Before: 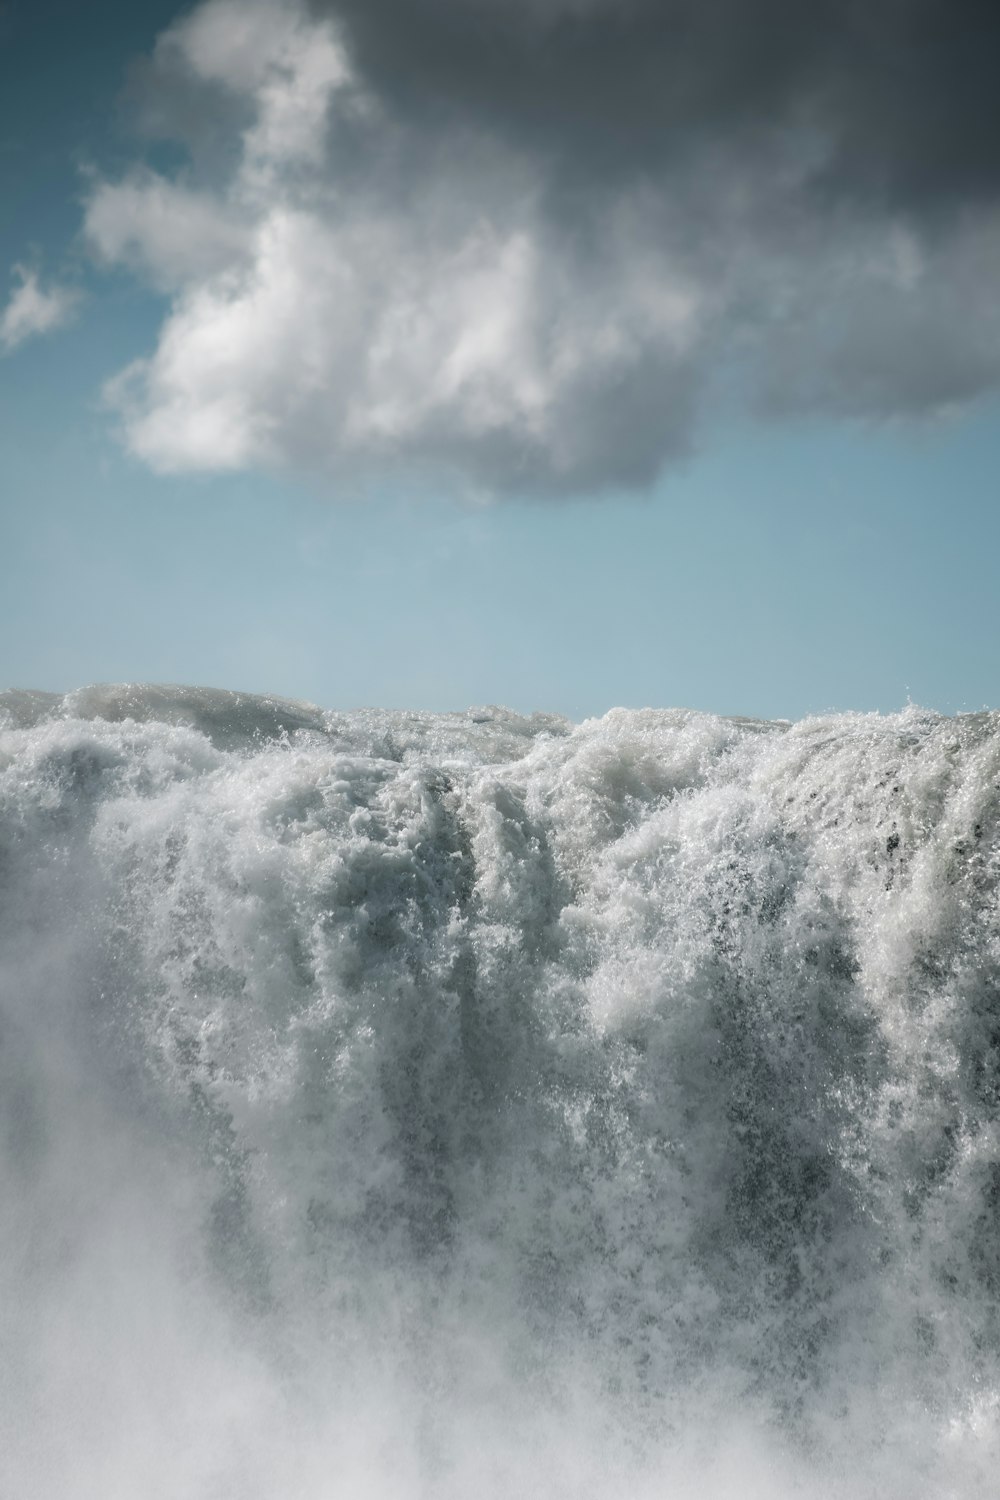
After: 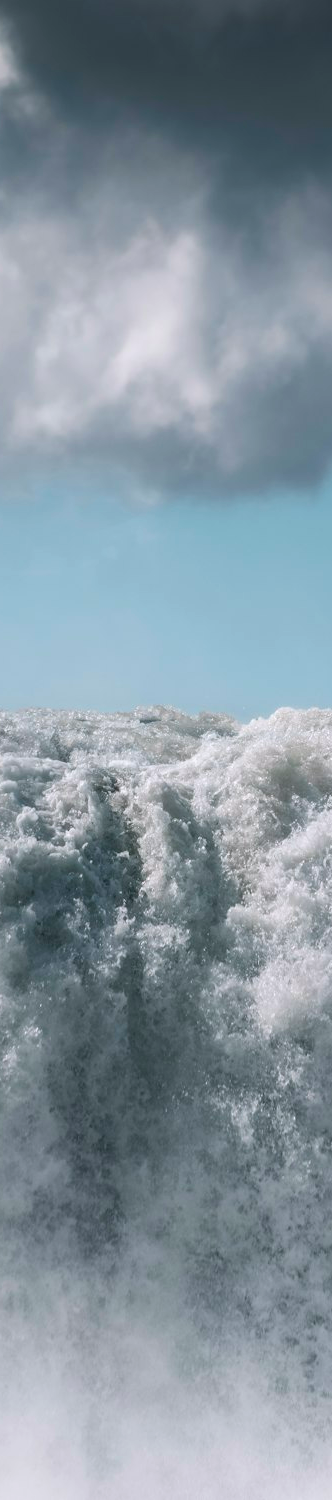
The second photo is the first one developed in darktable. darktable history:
contrast brightness saturation: contrast 0.13, brightness -0.05, saturation 0.16
white balance: red 1.009, blue 1.027
crop: left 33.36%, right 33.36%
